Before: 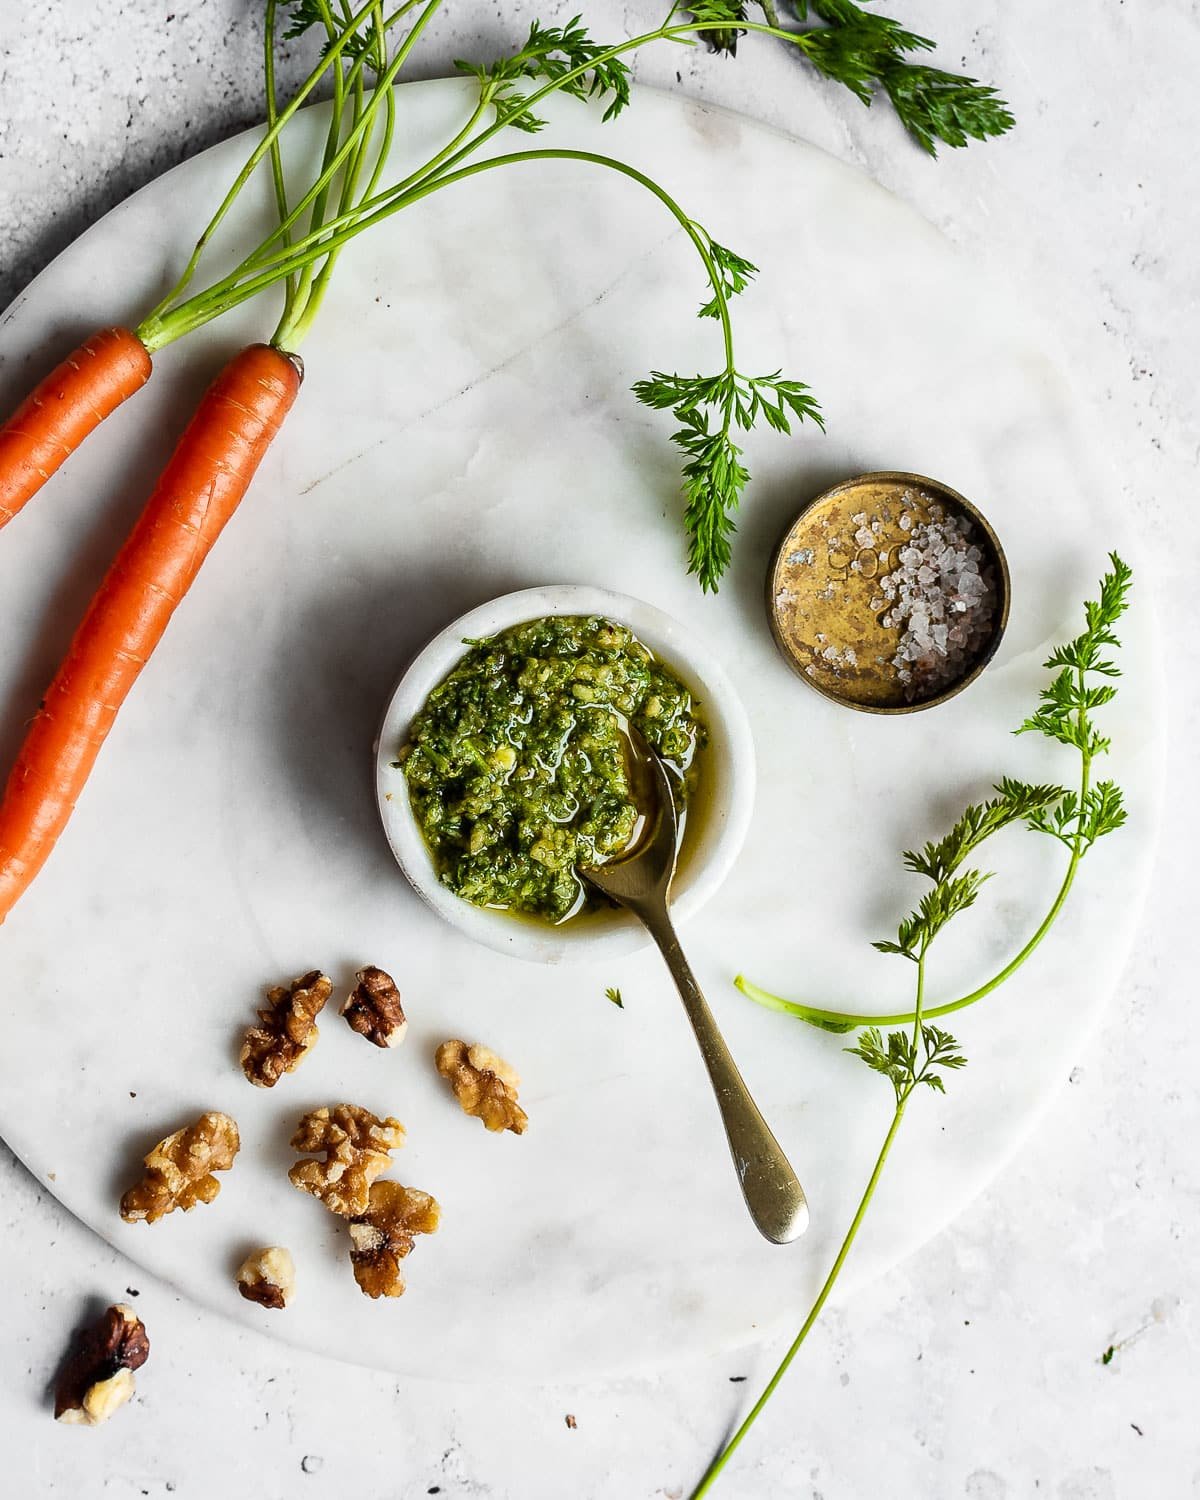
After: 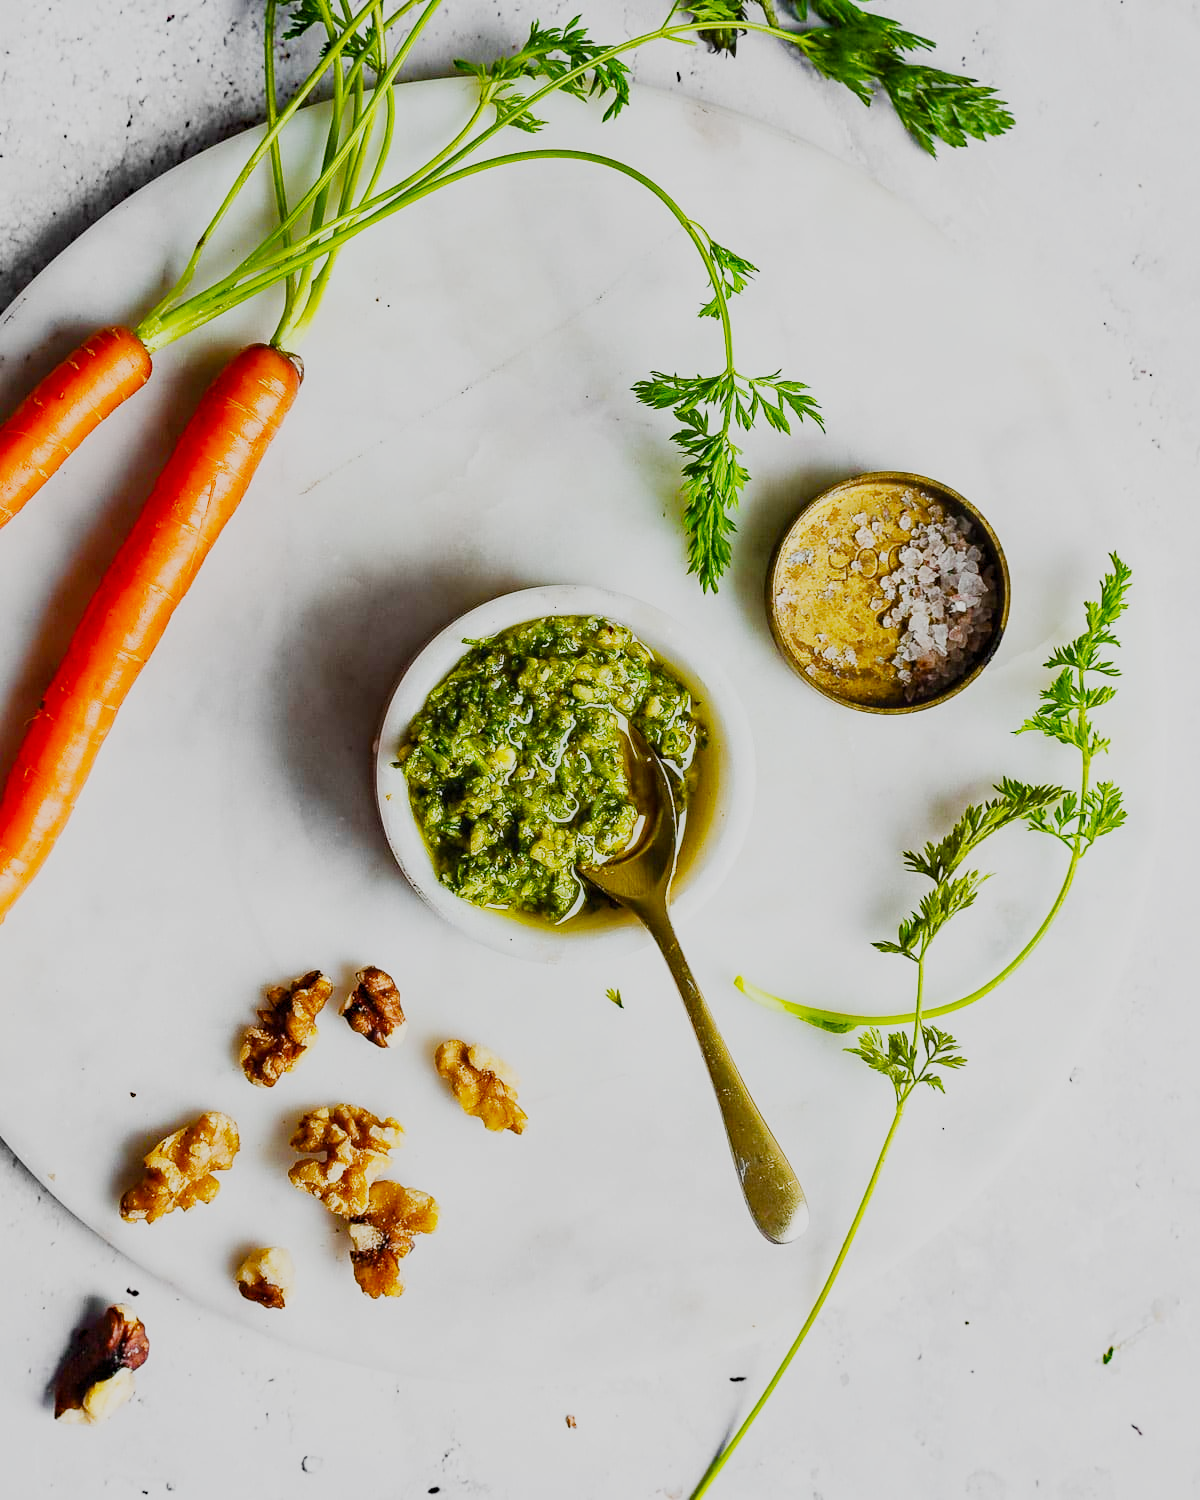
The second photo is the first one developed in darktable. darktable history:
haze removal: compatibility mode true, adaptive false
filmic rgb: black relative exposure -16 EV, white relative exposure 6.18 EV, hardness 5.21, preserve chrominance no, color science v5 (2021), contrast in shadows safe, contrast in highlights safe
exposure: exposure 0.581 EV, compensate exposure bias true, compensate highlight preservation false
velvia: strength 32.24%, mid-tones bias 0.201
